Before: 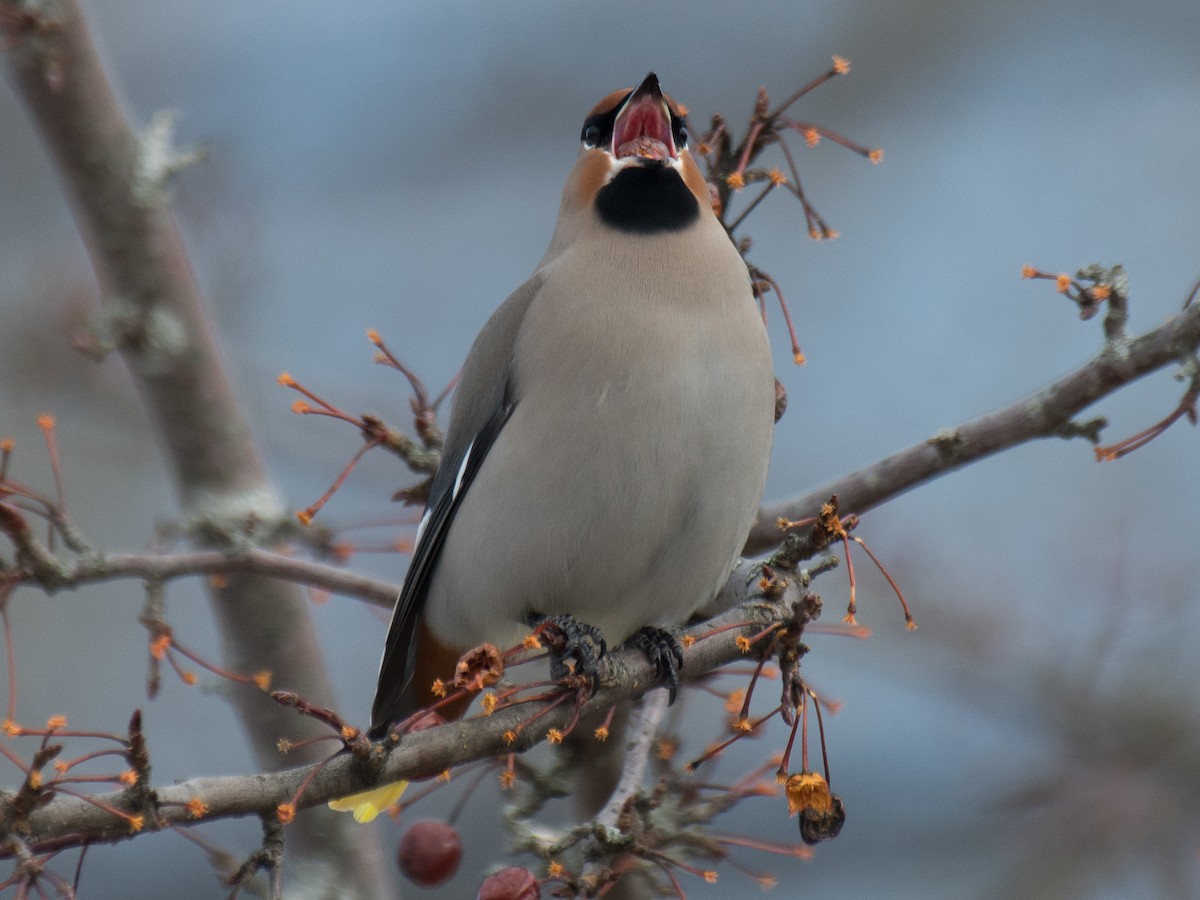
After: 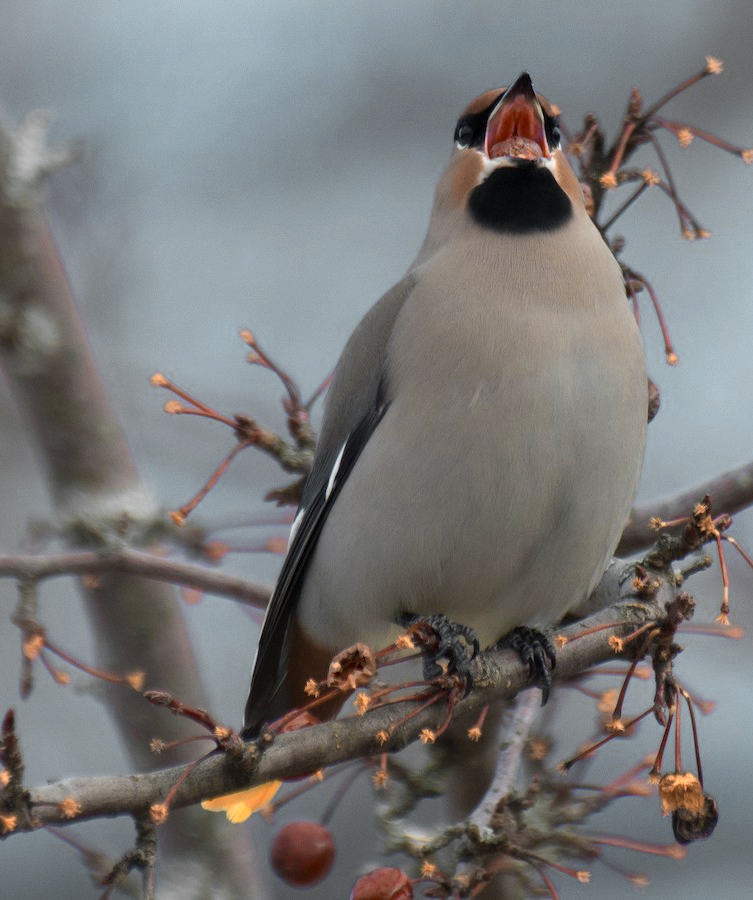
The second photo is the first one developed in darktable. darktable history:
color zones: curves: ch0 [(0.009, 0.528) (0.136, 0.6) (0.255, 0.586) (0.39, 0.528) (0.522, 0.584) (0.686, 0.736) (0.849, 0.561)]; ch1 [(0.045, 0.781) (0.14, 0.416) (0.257, 0.695) (0.442, 0.032) (0.738, 0.338) (0.818, 0.632) (0.891, 0.741) (1, 0.704)]; ch2 [(0, 0.667) (0.141, 0.52) (0.26, 0.37) (0.474, 0.432) (0.743, 0.286)]
crop: left 10.644%, right 26.528%
